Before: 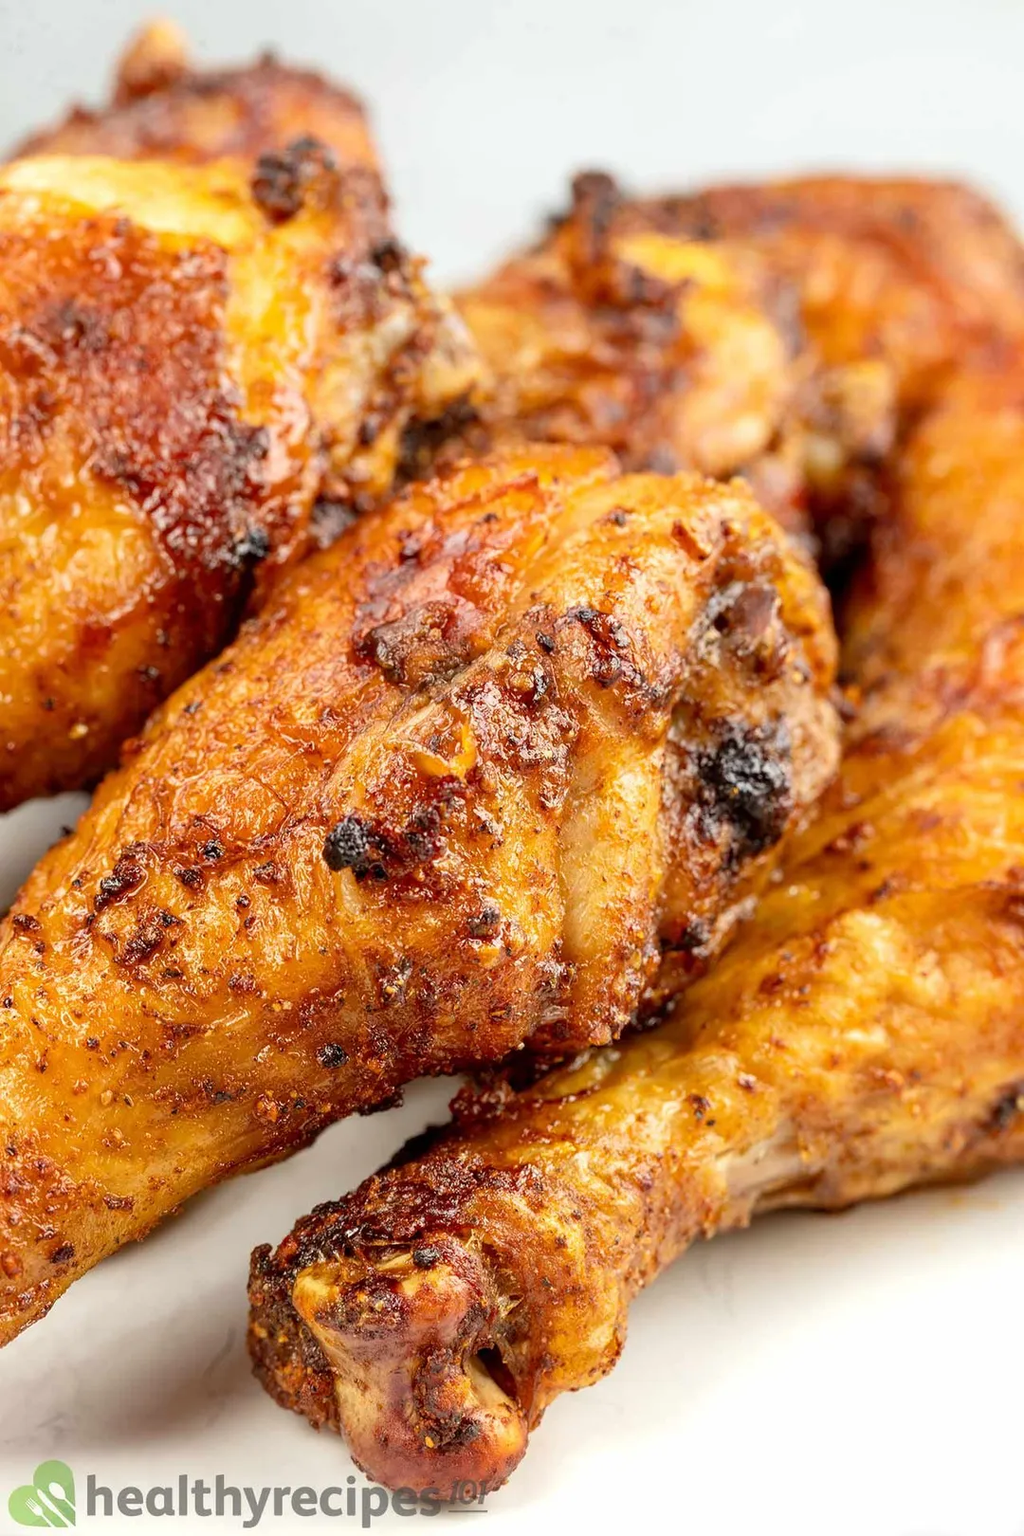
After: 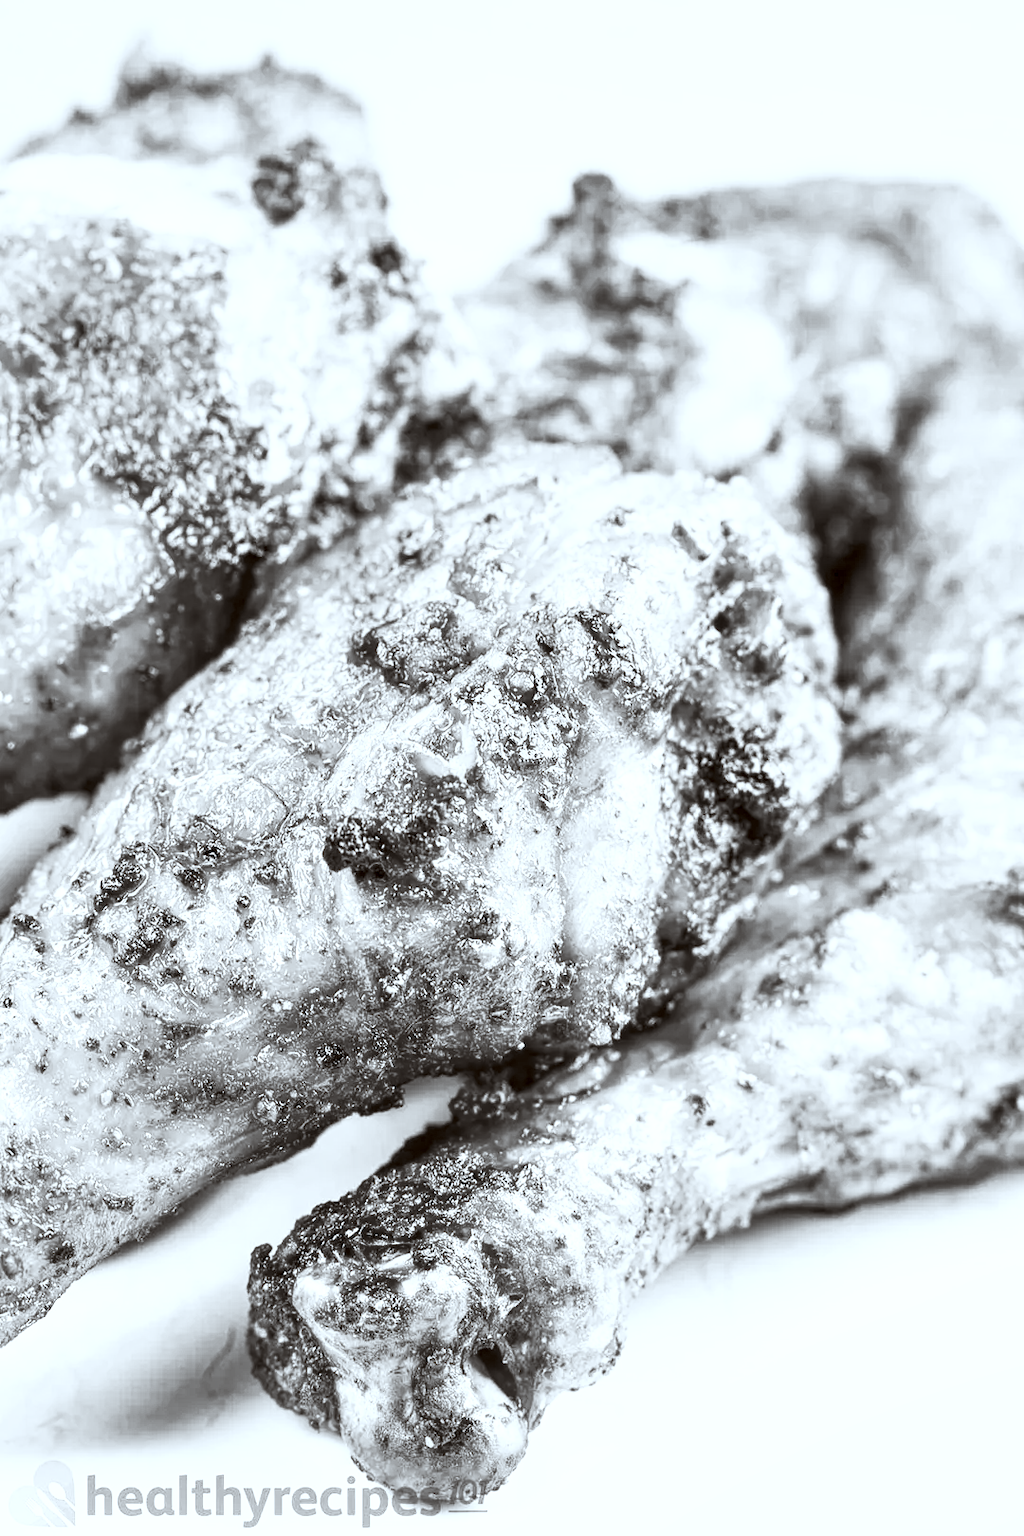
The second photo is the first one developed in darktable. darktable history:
contrast brightness saturation: contrast 0.53, brightness 0.47, saturation -1
local contrast: highlights 99%, shadows 86%, detail 160%, midtone range 0.2
color correction: highlights a* -3.28, highlights b* -6.24, shadows a* 3.1, shadows b* 5.19
